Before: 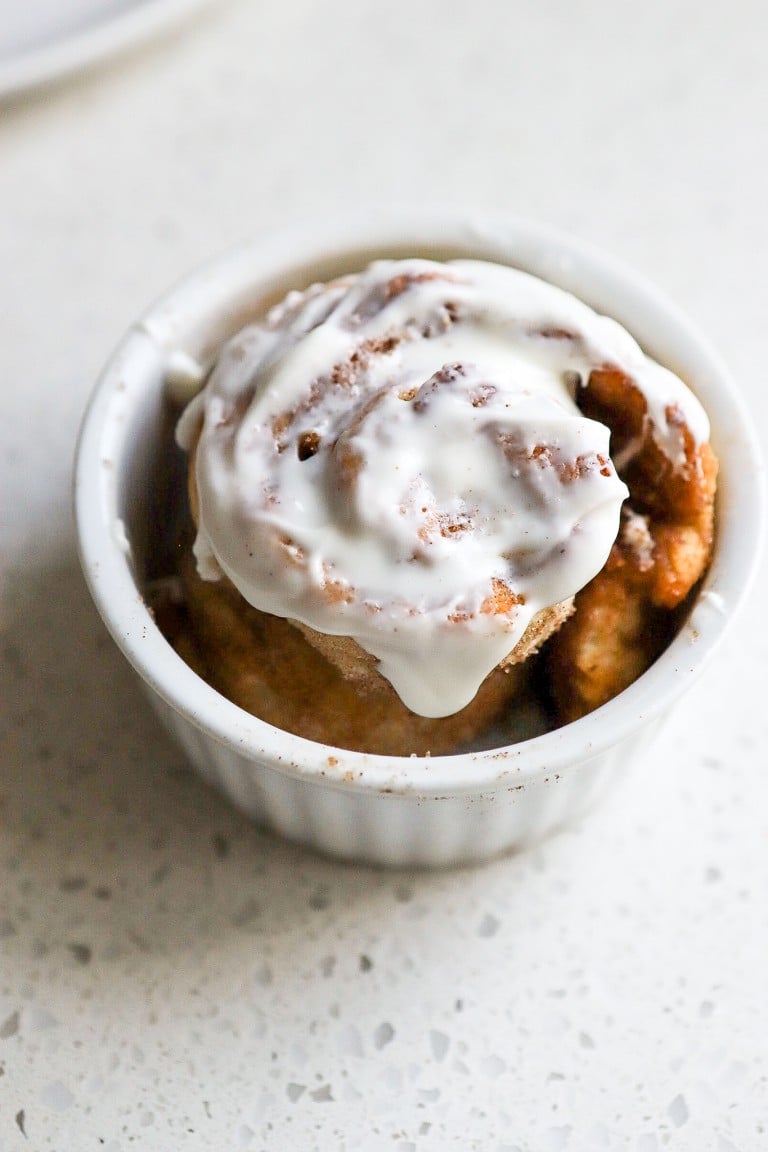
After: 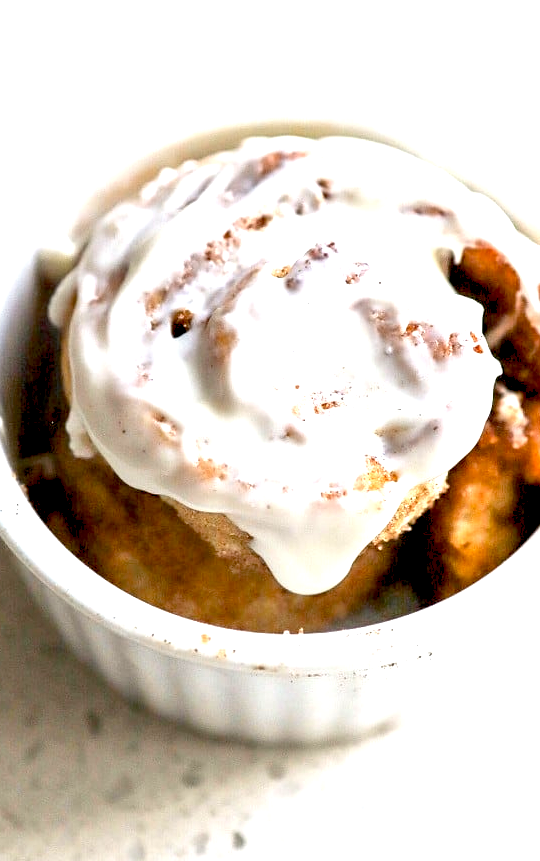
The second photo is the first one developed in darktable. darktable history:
exposure: black level correction 0.008, exposure 0.972 EV, compensate highlight preservation false
crop and rotate: left 16.622%, top 10.752%, right 13.033%, bottom 14.472%
